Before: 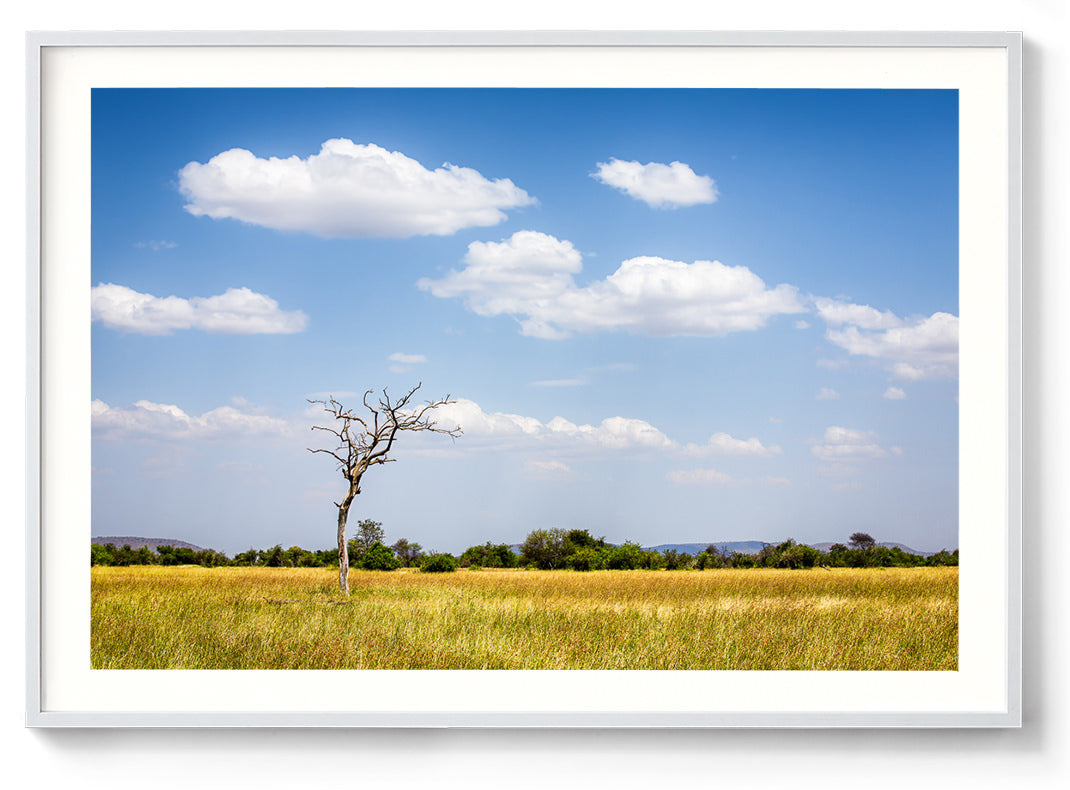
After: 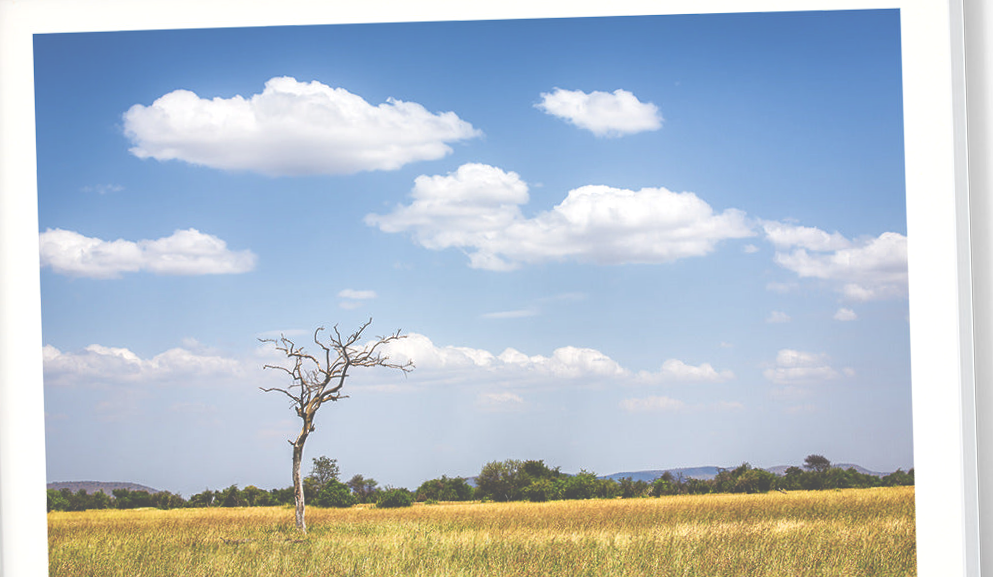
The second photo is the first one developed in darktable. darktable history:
local contrast: mode bilateral grid, contrast 20, coarseness 50, detail 120%, midtone range 0.2
crop: left 5.596%, top 10.314%, right 3.534%, bottom 19.395%
rotate and perspective: rotation -1.75°, automatic cropping off
exposure: black level correction -0.087, compensate highlight preservation false
